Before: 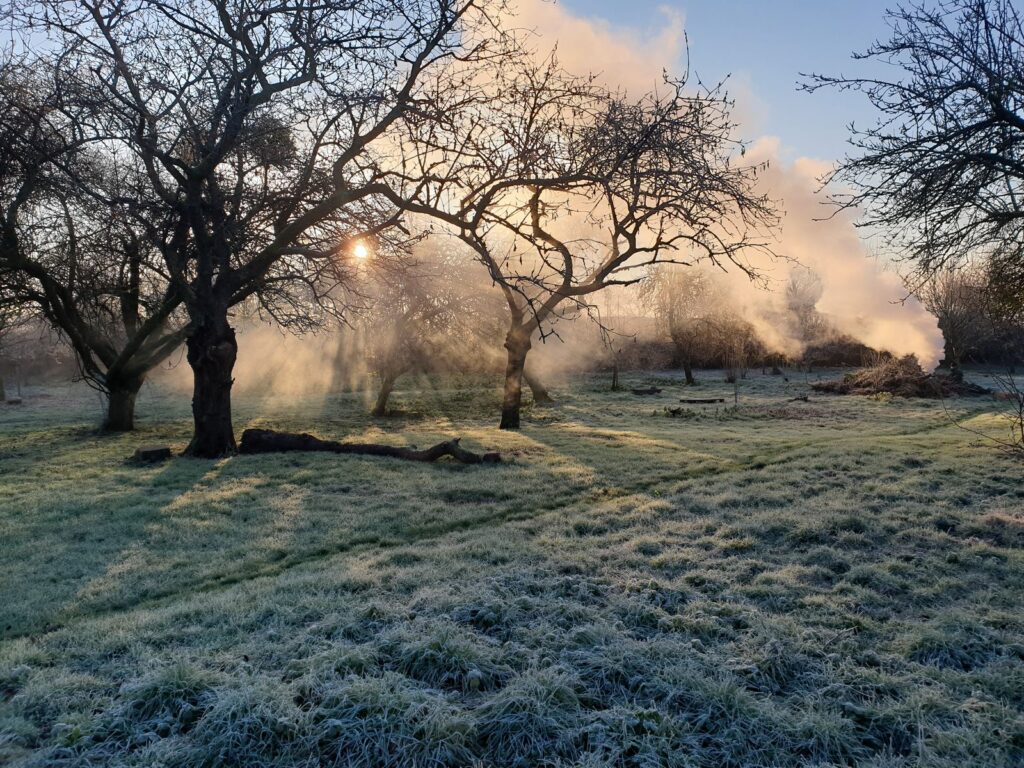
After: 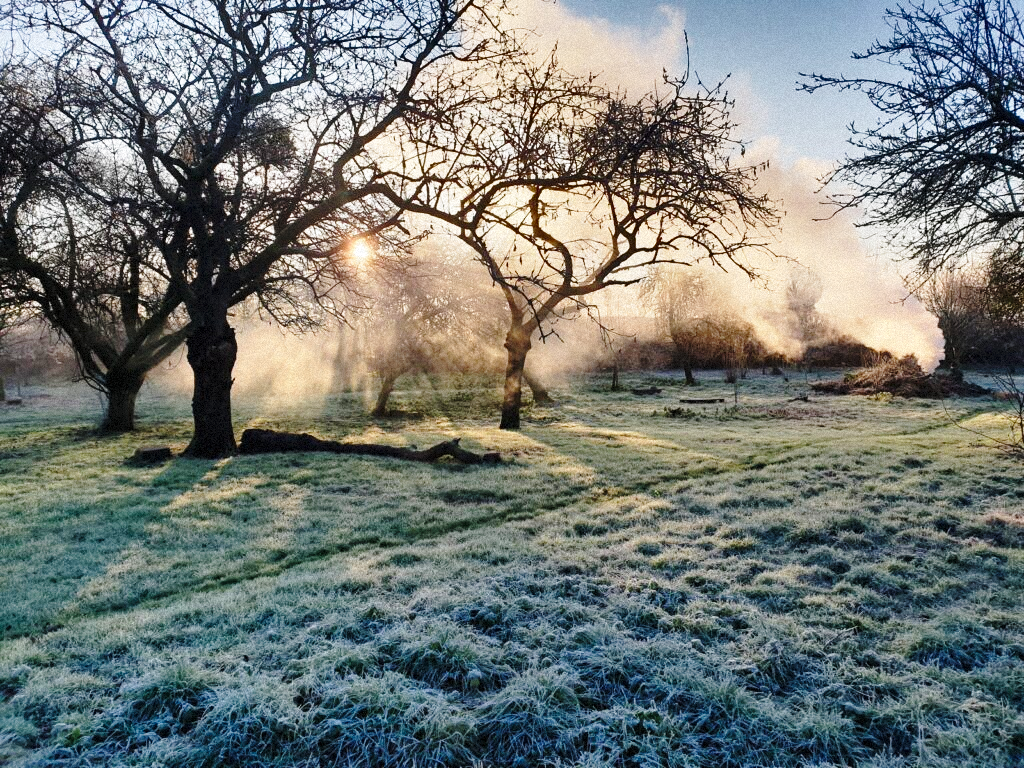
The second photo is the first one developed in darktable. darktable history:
grain: mid-tones bias 0%
shadows and highlights: shadows 24.5, highlights -78.15, soften with gaussian
base curve: curves: ch0 [(0, 0) (0.028, 0.03) (0.121, 0.232) (0.46, 0.748) (0.859, 0.968) (1, 1)], preserve colors none
